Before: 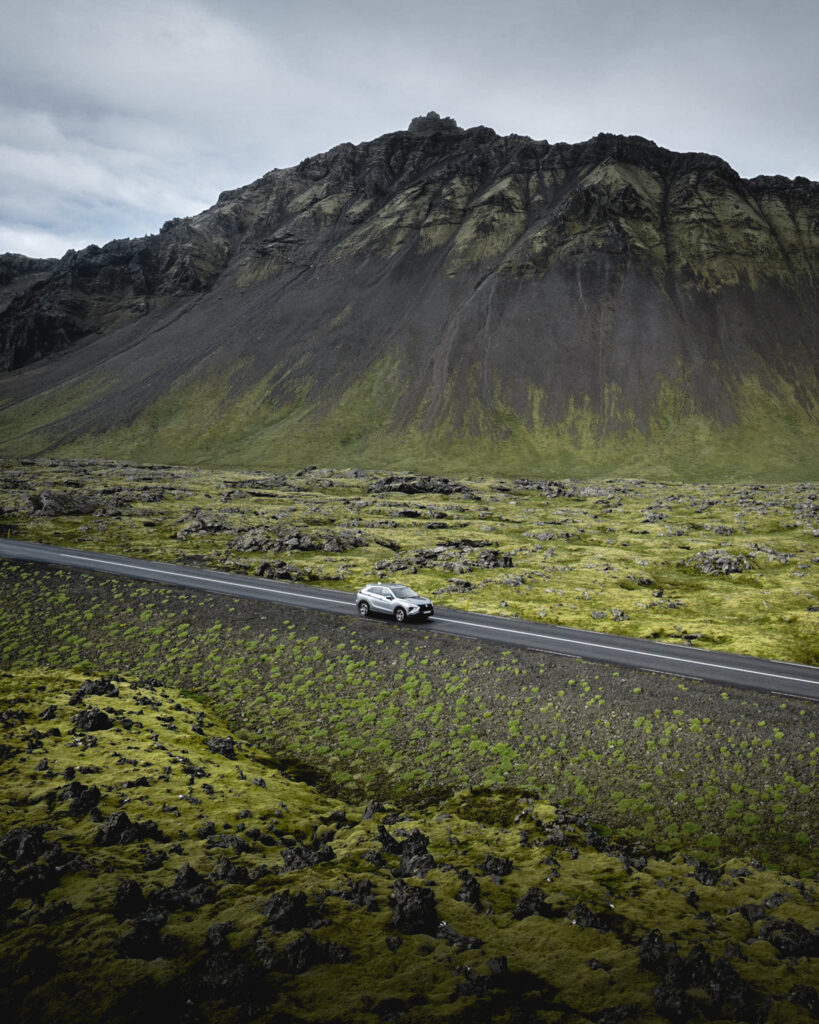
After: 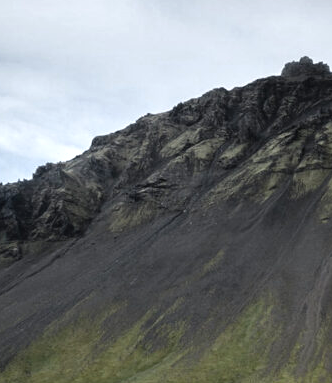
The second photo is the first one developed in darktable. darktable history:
tone equalizer: -8 EV -0.427 EV, -7 EV -0.427 EV, -6 EV -0.367 EV, -5 EV -0.206 EV, -3 EV 0.21 EV, -2 EV 0.311 EV, -1 EV 0.365 EV, +0 EV 0.392 EV, mask exposure compensation -0.499 EV
crop: left 15.604%, top 5.456%, right 43.802%, bottom 57.085%
